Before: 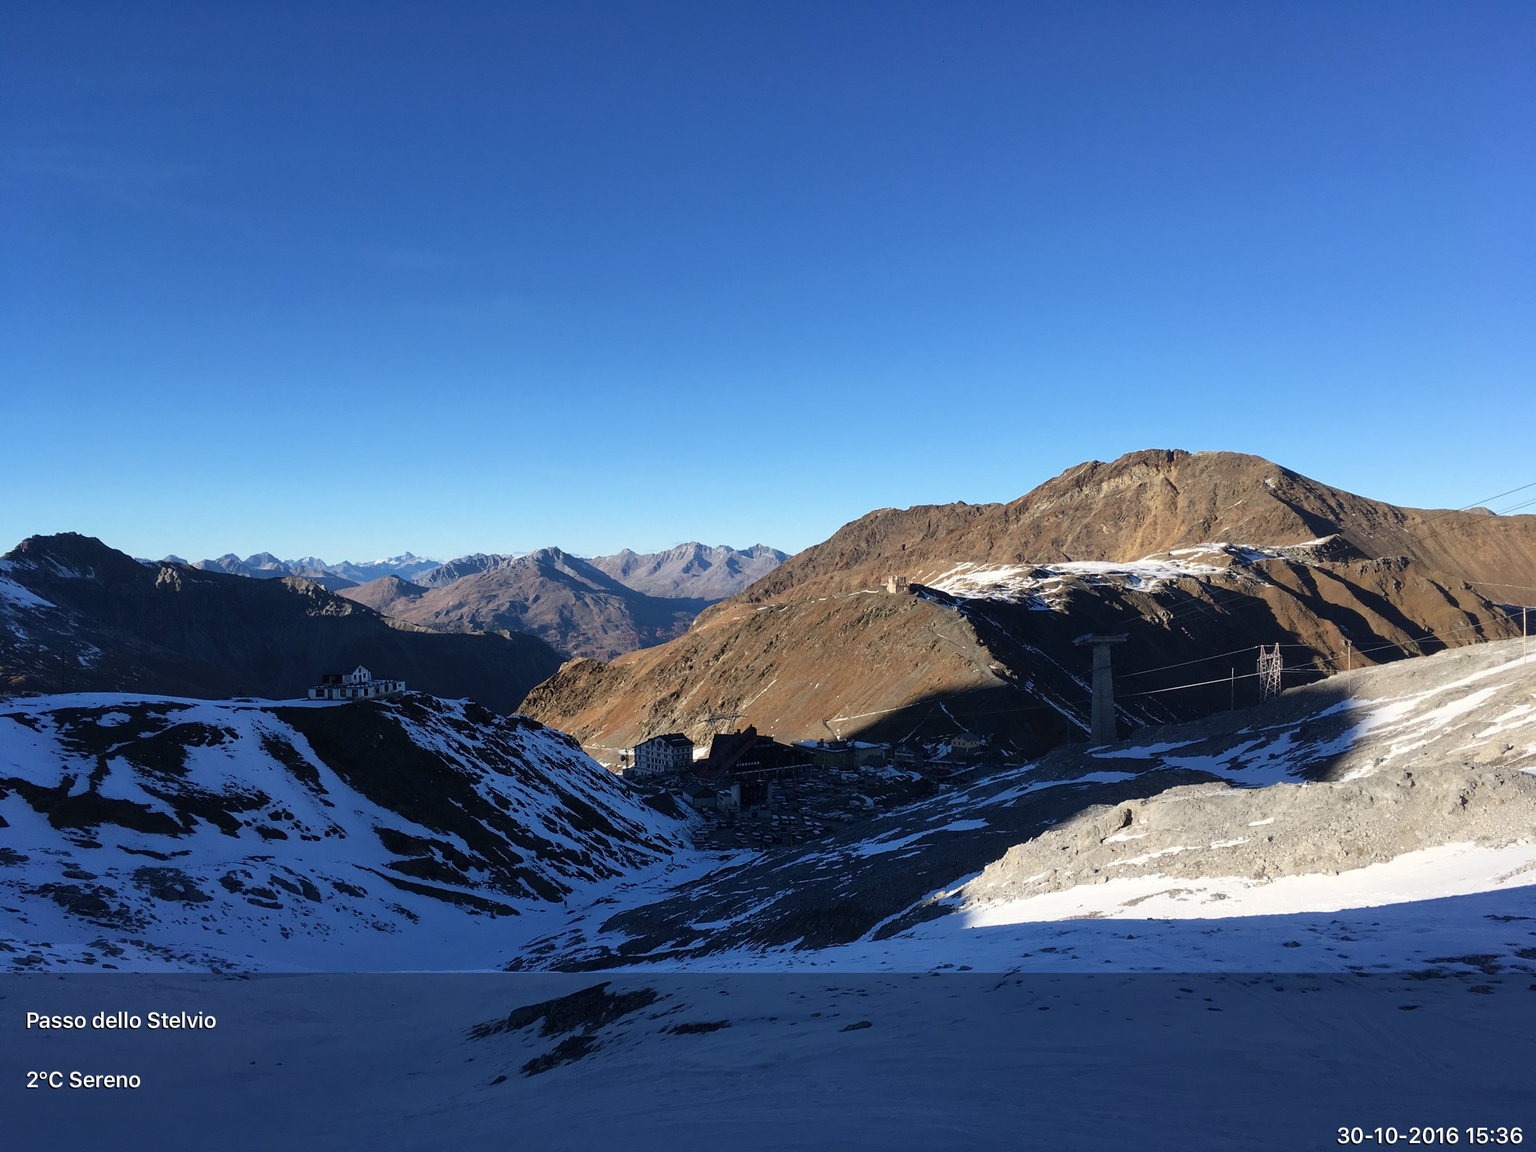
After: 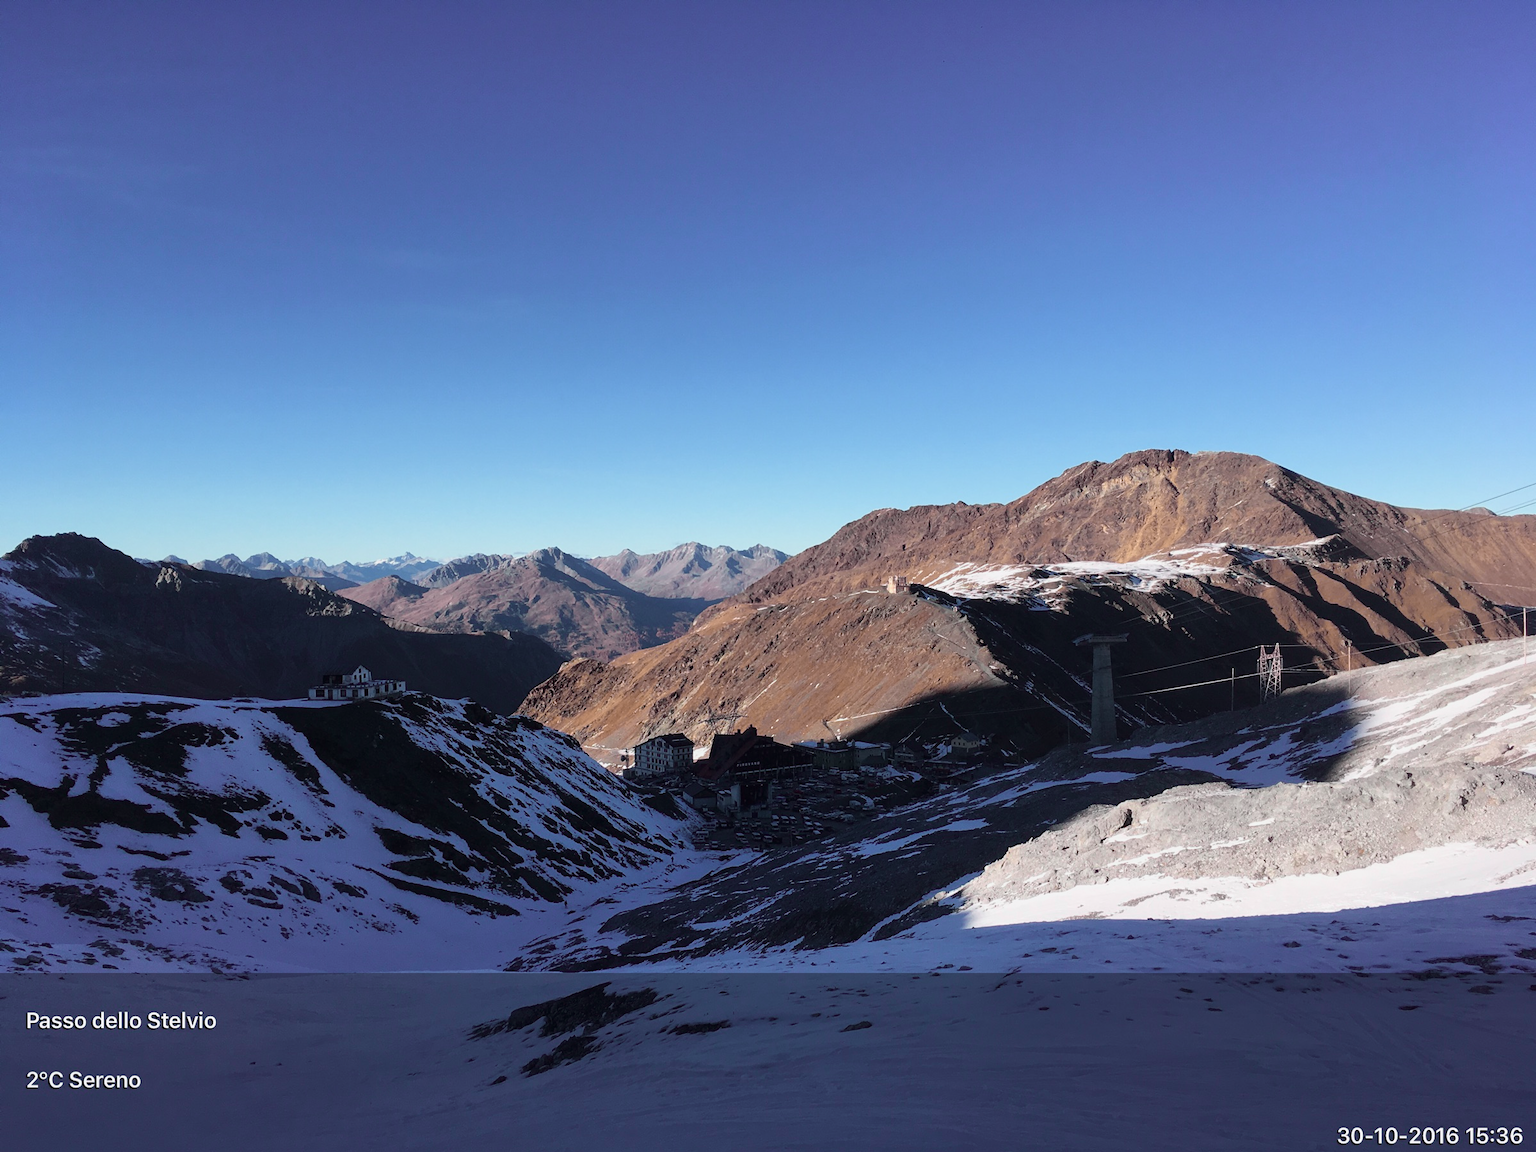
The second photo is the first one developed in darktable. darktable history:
tone curve: curves: ch0 [(0, 0) (0.822, 0.825) (0.994, 0.955)]; ch1 [(0, 0) (0.226, 0.261) (0.383, 0.397) (0.46, 0.46) (0.498, 0.501) (0.524, 0.543) (0.578, 0.575) (1, 1)]; ch2 [(0, 0) (0.438, 0.456) (0.5, 0.495) (0.547, 0.515) (0.597, 0.58) (0.629, 0.603) (1, 1)], color space Lab, independent channels, preserve colors none
